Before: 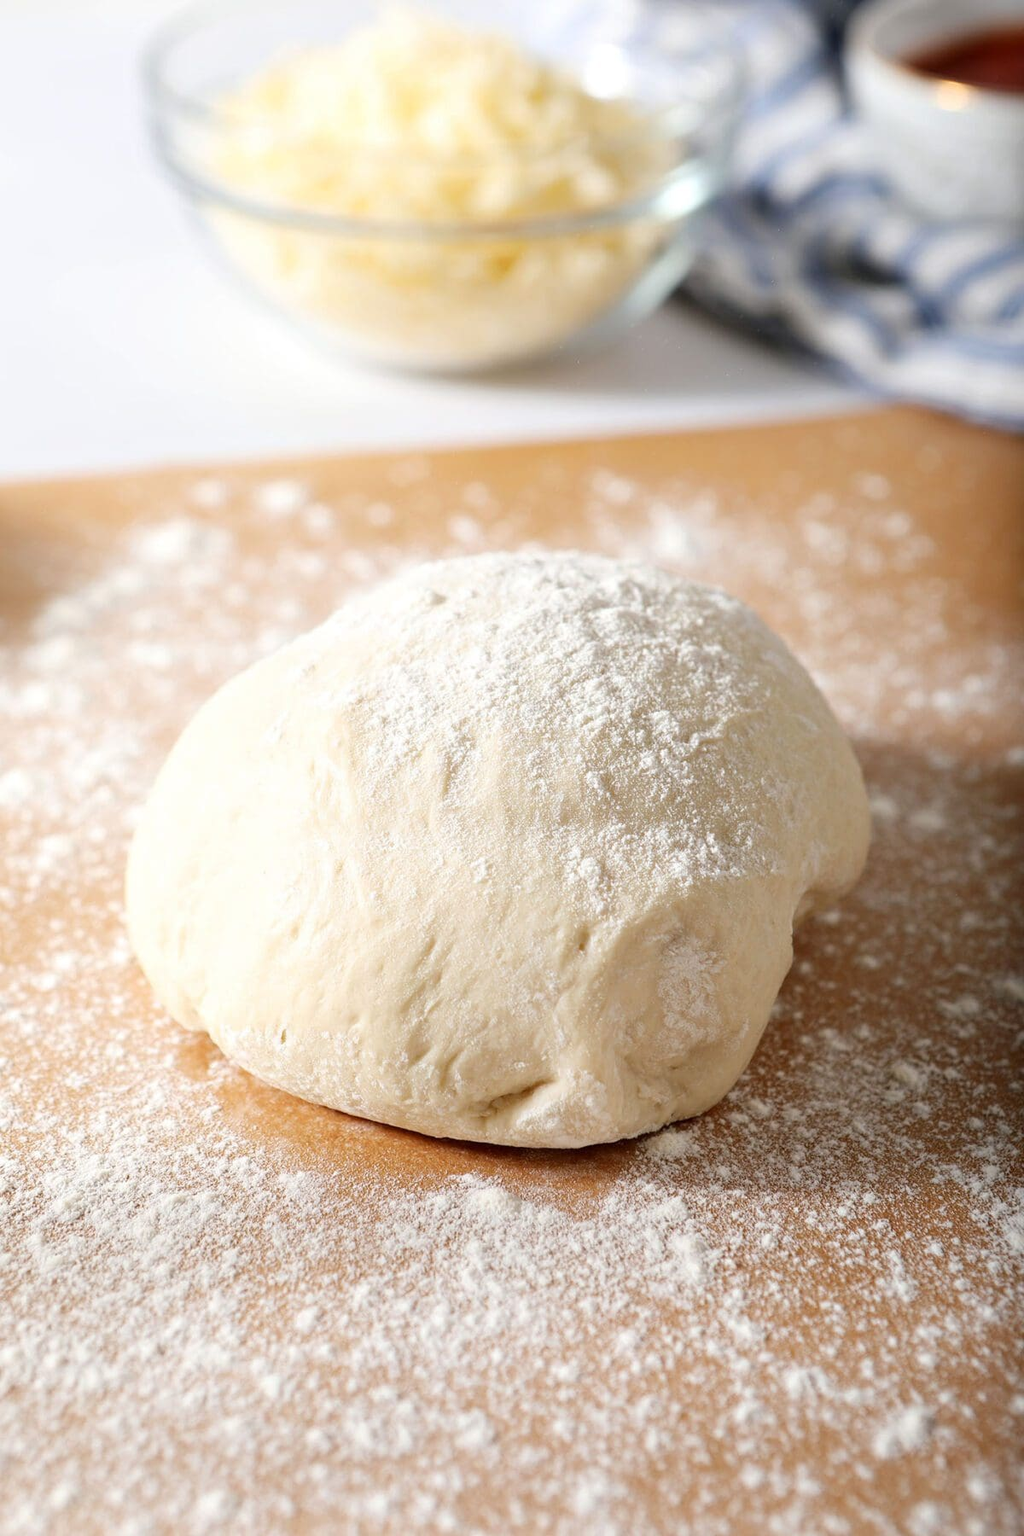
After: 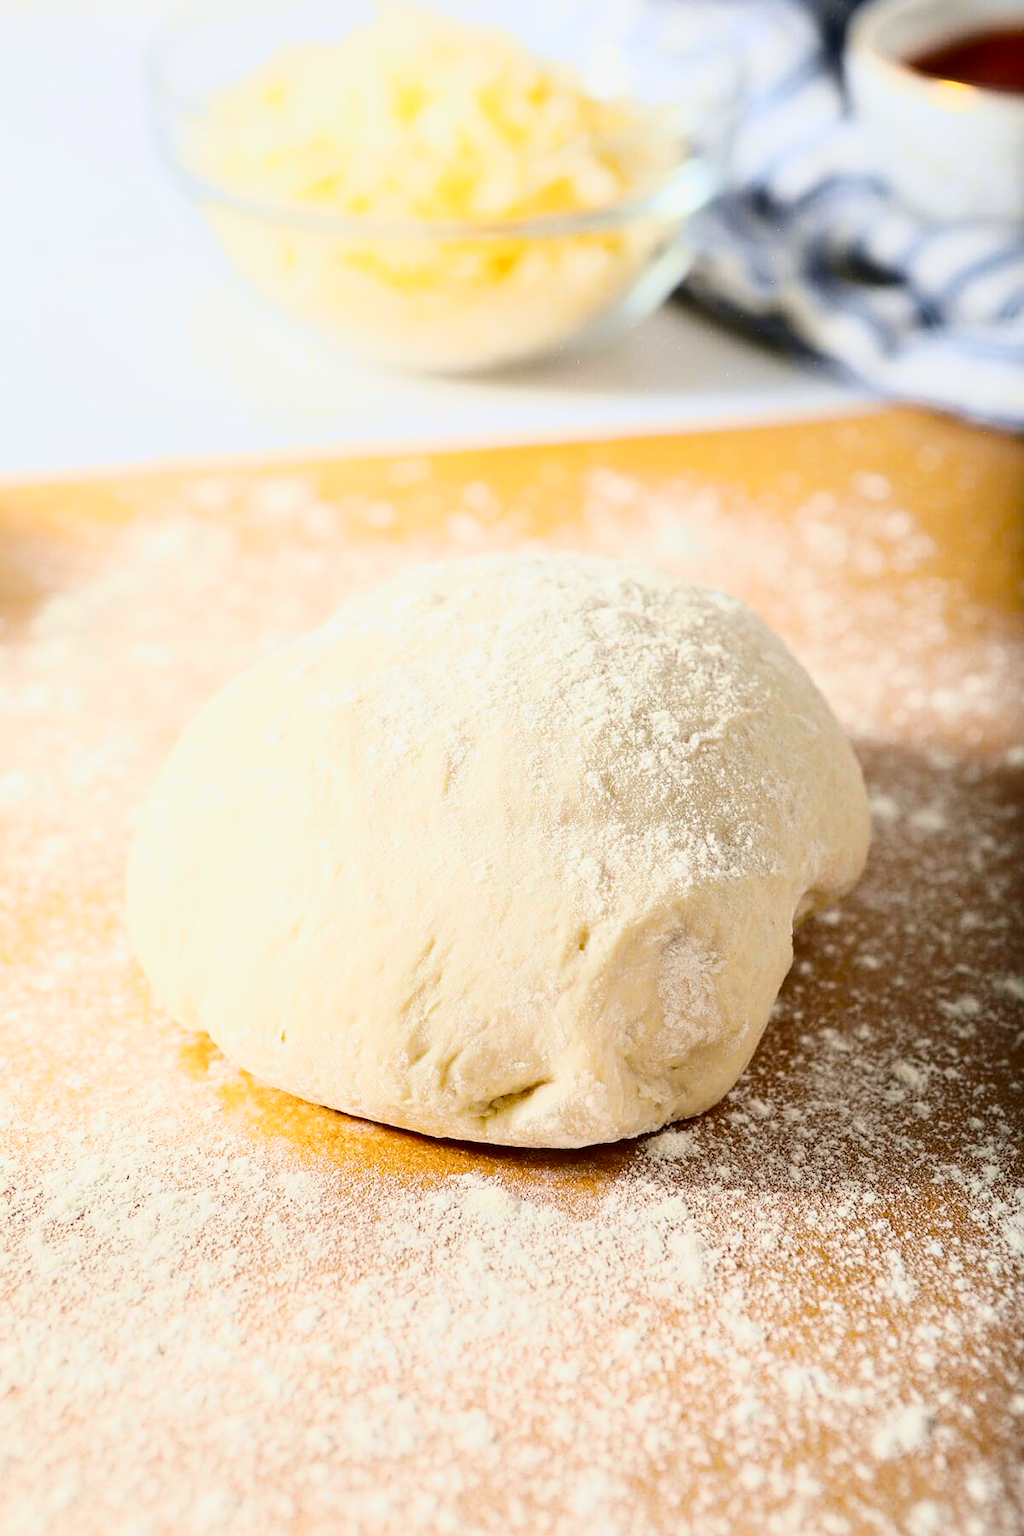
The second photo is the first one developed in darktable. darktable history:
sharpen: amount 0.208
tone curve: curves: ch0 [(0.003, 0.023) (0.071, 0.052) (0.236, 0.197) (0.466, 0.557) (0.625, 0.761) (0.783, 0.9) (0.994, 0.968)]; ch1 [(0, 0) (0.262, 0.227) (0.417, 0.386) (0.469, 0.467) (0.502, 0.498) (0.528, 0.53) (0.573, 0.579) (0.605, 0.621) (0.644, 0.671) (0.686, 0.728) (0.994, 0.987)]; ch2 [(0, 0) (0.262, 0.188) (0.385, 0.353) (0.427, 0.424) (0.495, 0.493) (0.515, 0.54) (0.547, 0.561) (0.589, 0.613) (0.644, 0.748) (1, 1)], color space Lab, independent channels, preserve colors none
